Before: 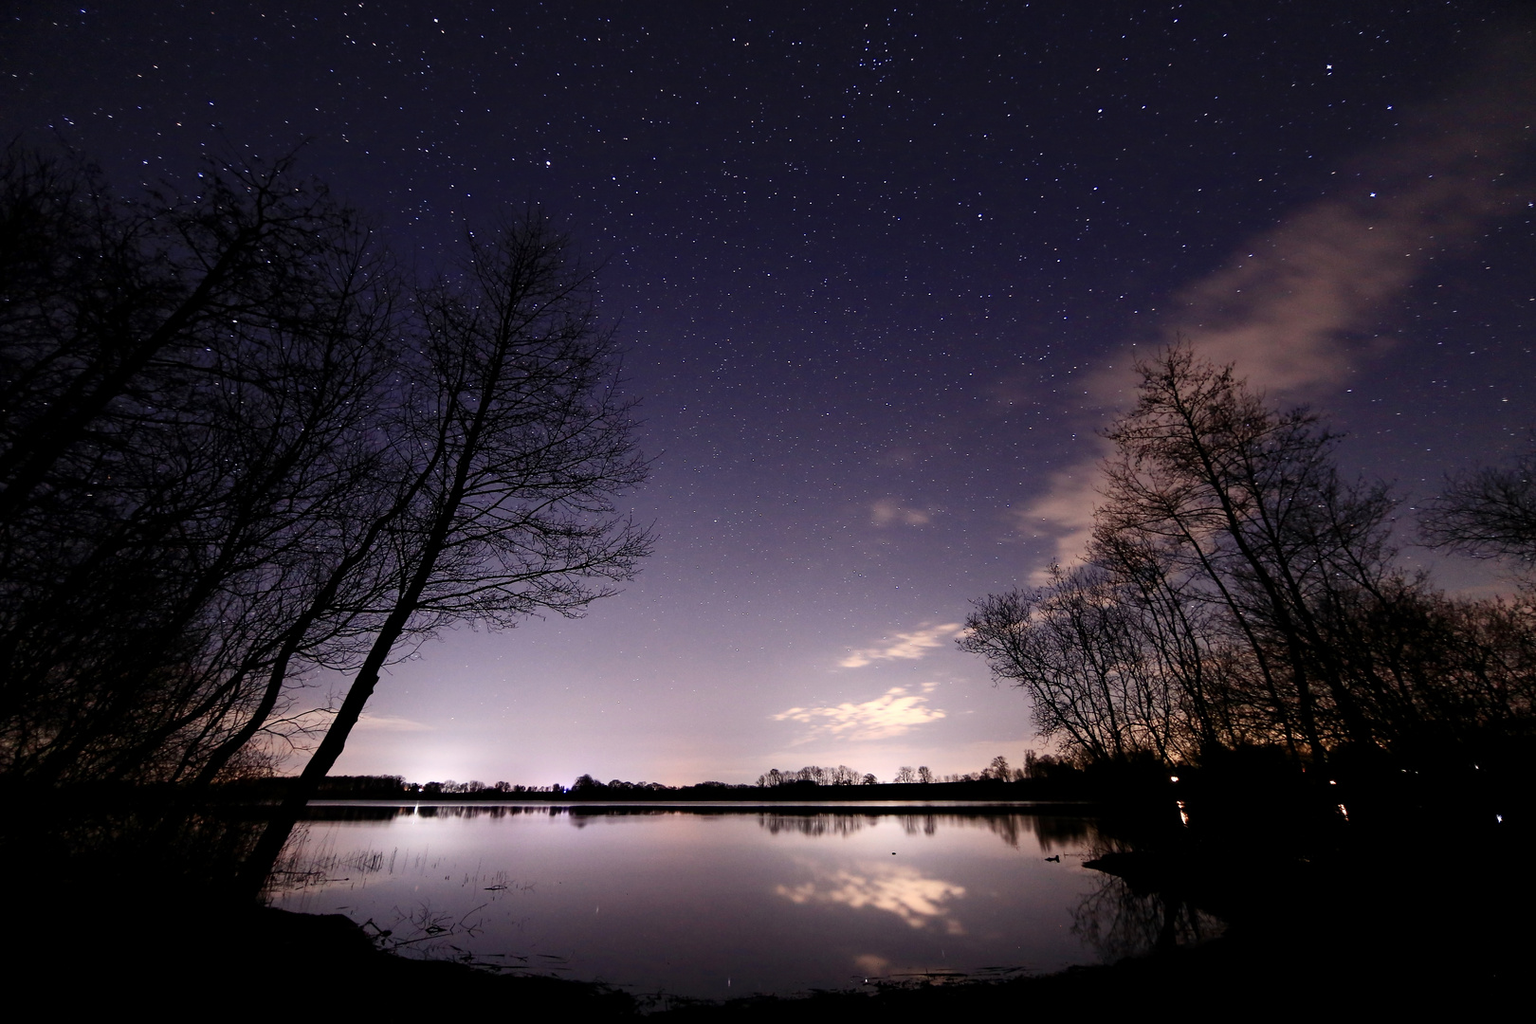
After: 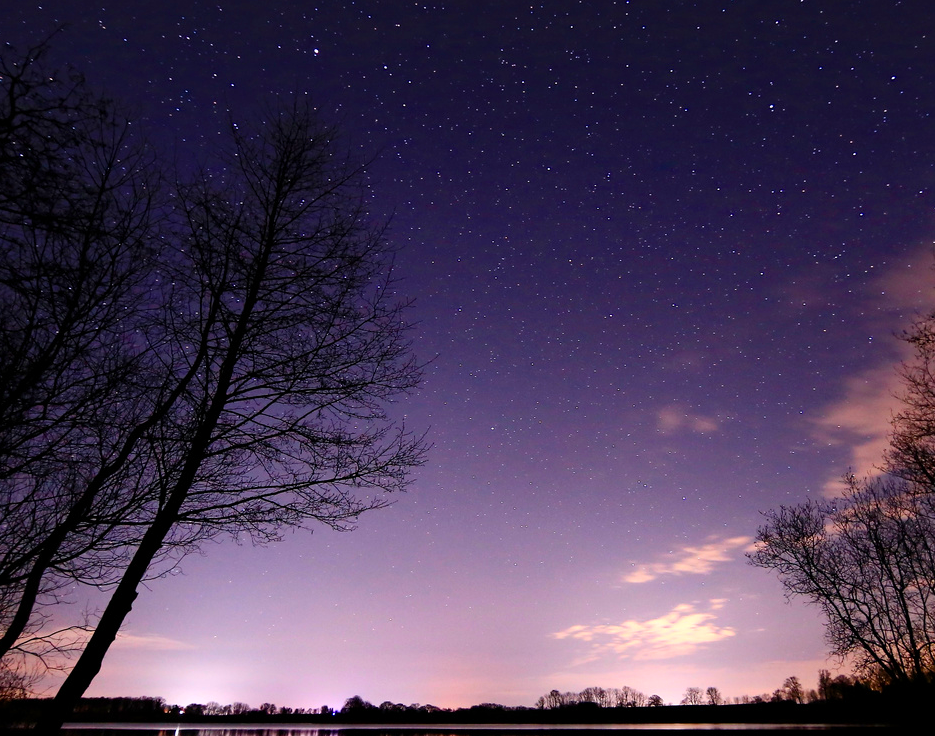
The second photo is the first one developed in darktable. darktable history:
color balance rgb: linear chroma grading › global chroma 15%, perceptual saturation grading › global saturation 30%
crop: left 16.202%, top 11.208%, right 26.045%, bottom 20.557%
white balance: red 1.004, blue 1.024
